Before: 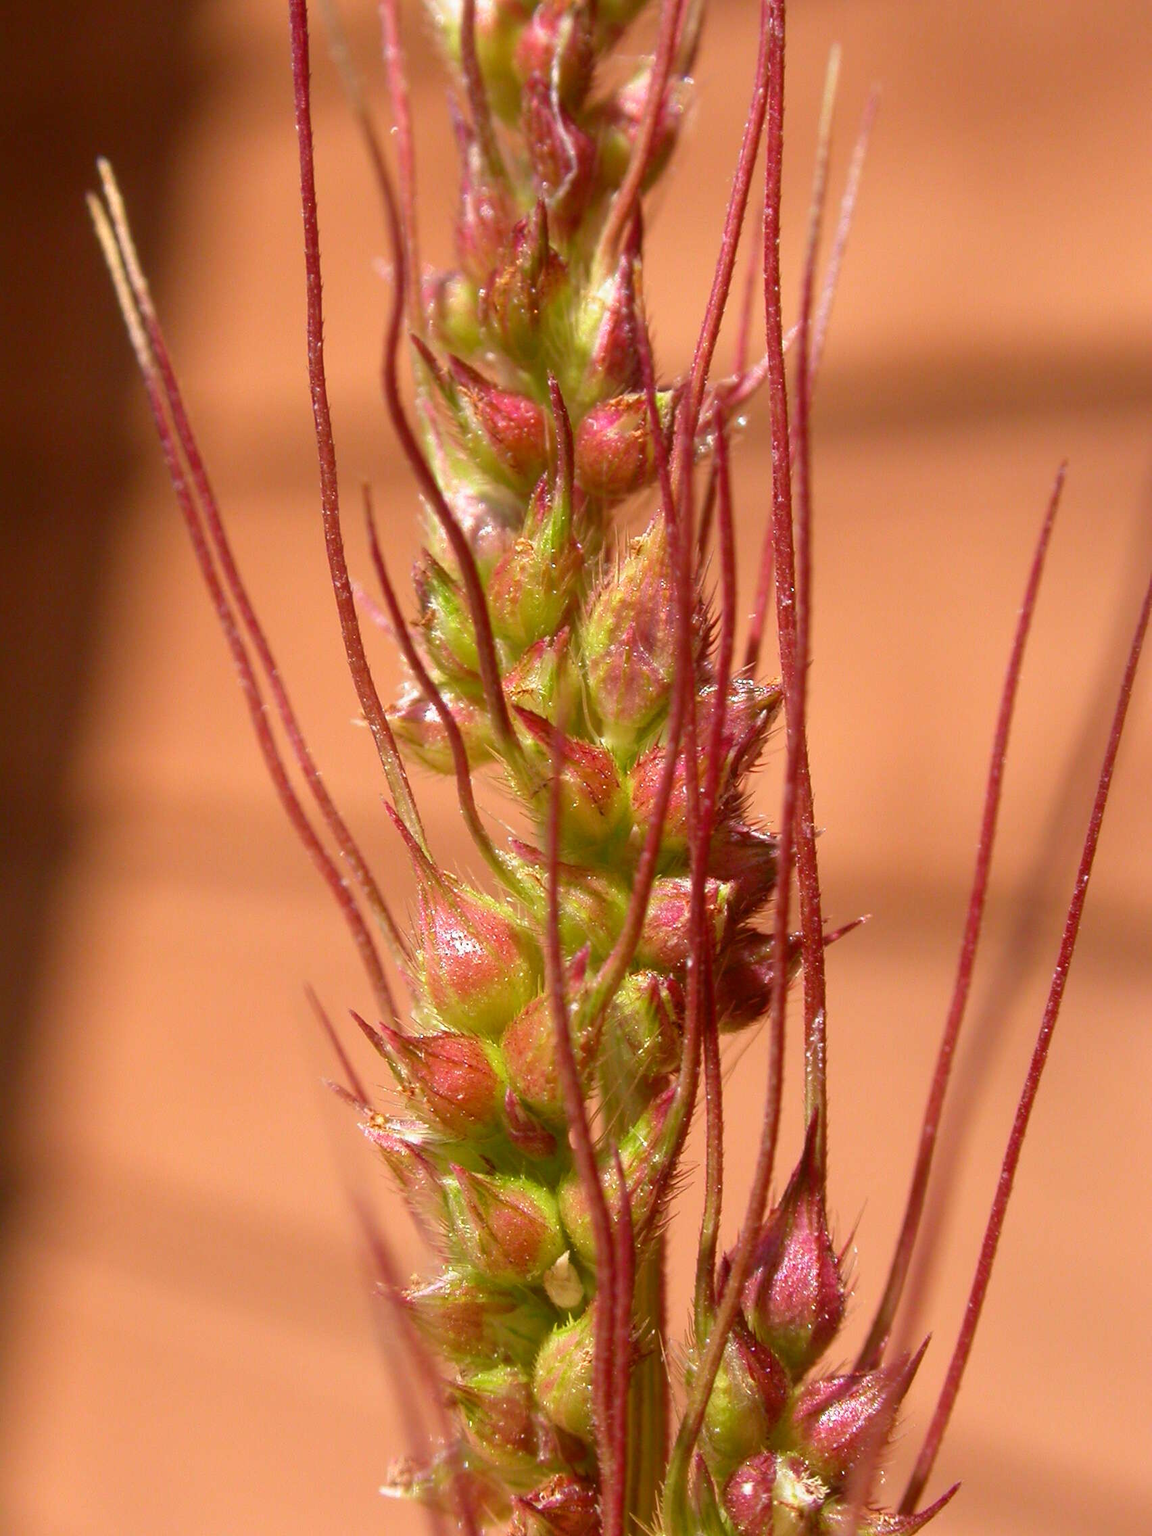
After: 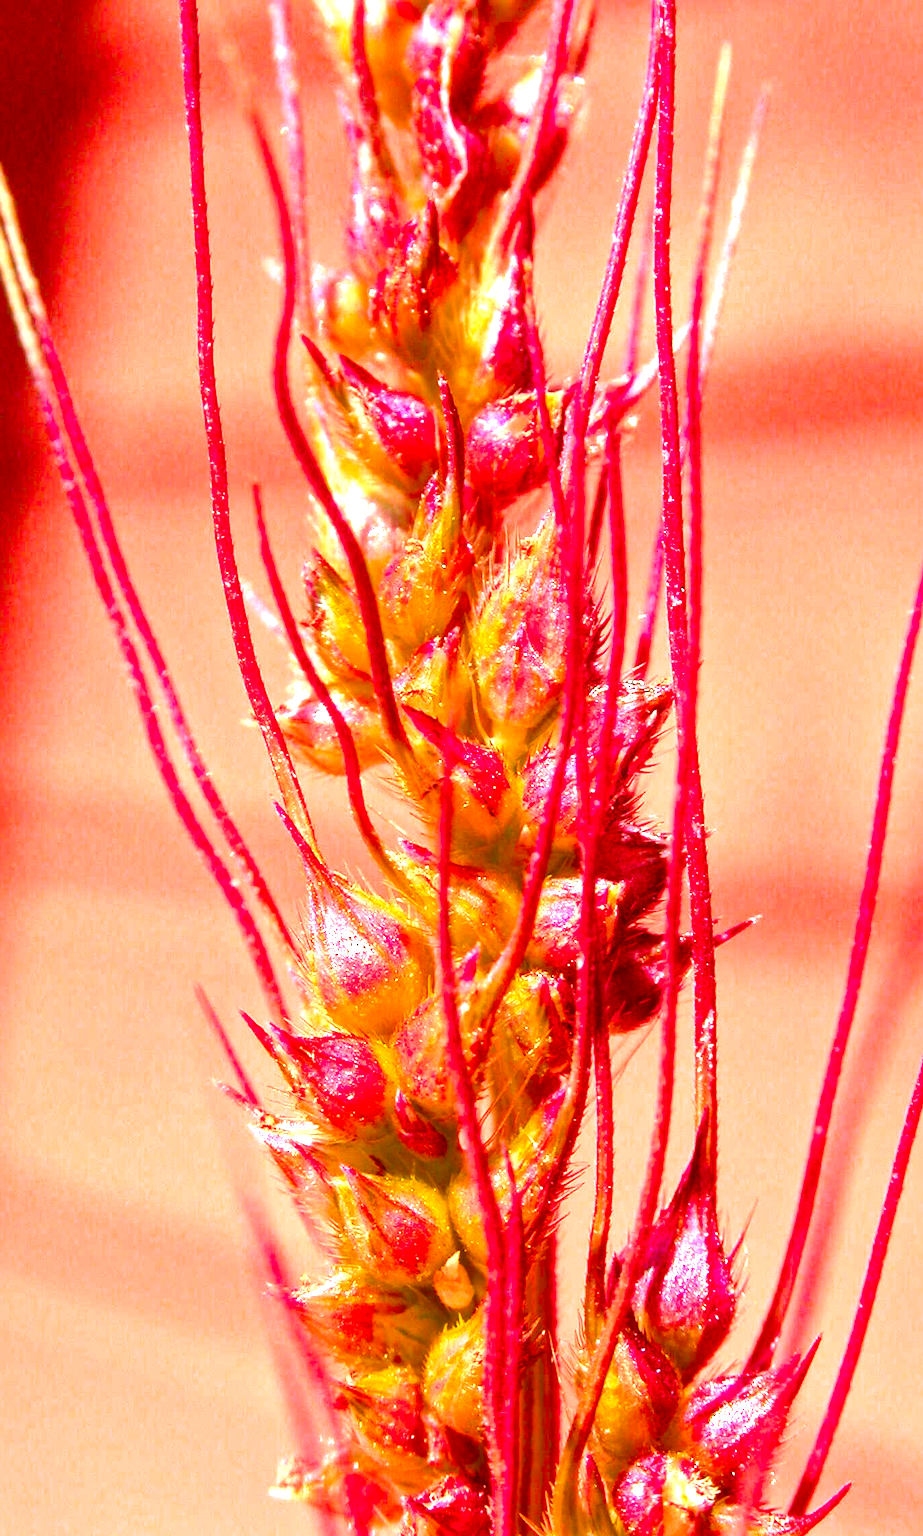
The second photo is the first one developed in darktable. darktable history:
exposure: black level correction 0, exposure 0.953 EV, compensate exposure bias true, compensate highlight preservation false
local contrast: mode bilateral grid, contrast 20, coarseness 19, detail 163%, midtone range 0.2
color balance rgb: linear chroma grading › global chroma 0.444%, perceptual saturation grading › global saturation 20%, perceptual saturation grading › highlights -25.759%, perceptual saturation grading › shadows 24.097%, global vibrance 20%
color zones: curves: ch0 [(0.473, 0.374) (0.742, 0.784)]; ch1 [(0.354, 0.737) (0.742, 0.705)]; ch2 [(0.318, 0.421) (0.758, 0.532)]
crop and rotate: left 9.609%, right 10.188%
